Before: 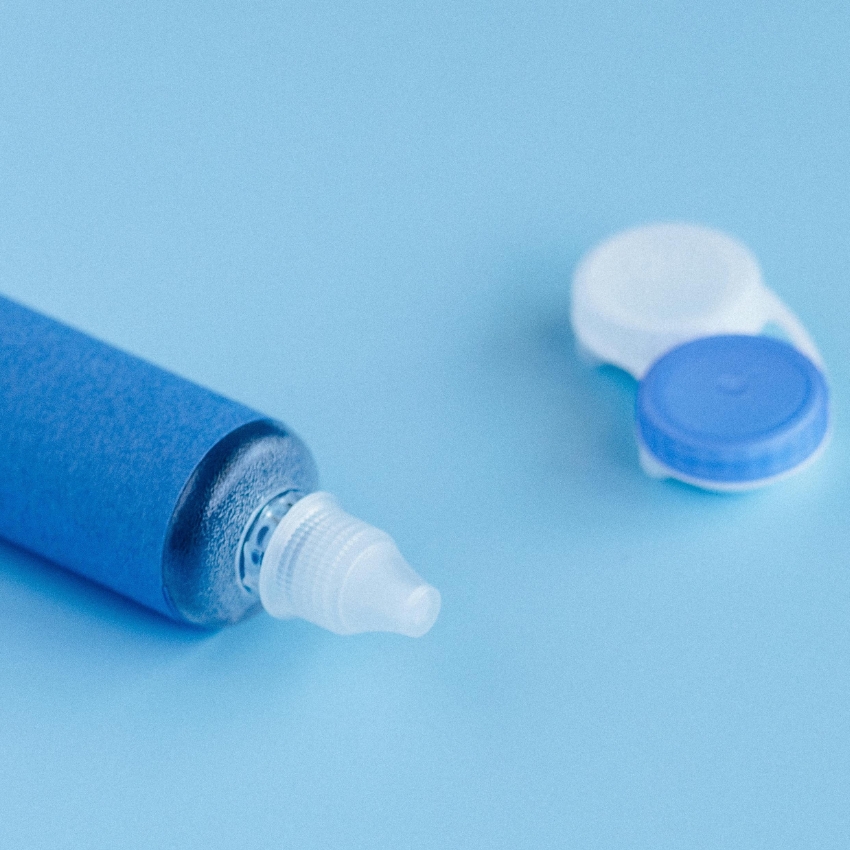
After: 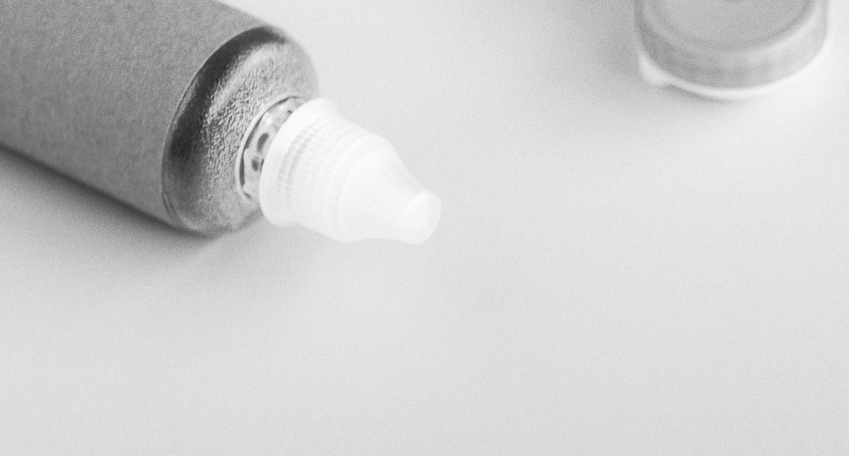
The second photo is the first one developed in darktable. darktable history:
monochrome: size 1
exposure: exposure 0.496 EV, compensate highlight preservation false
contrast brightness saturation: contrast 0.2, brightness 0.16, saturation 0.22
crop and rotate: top 46.237%
graduated density: rotation -180°, offset 27.42
velvia: on, module defaults
